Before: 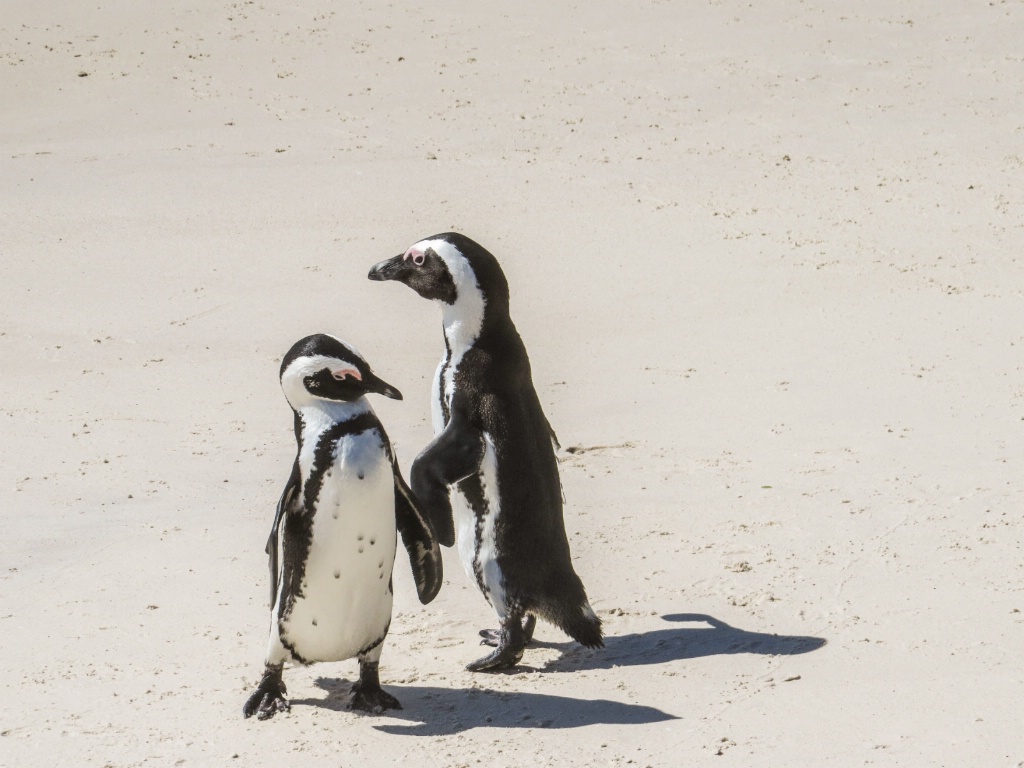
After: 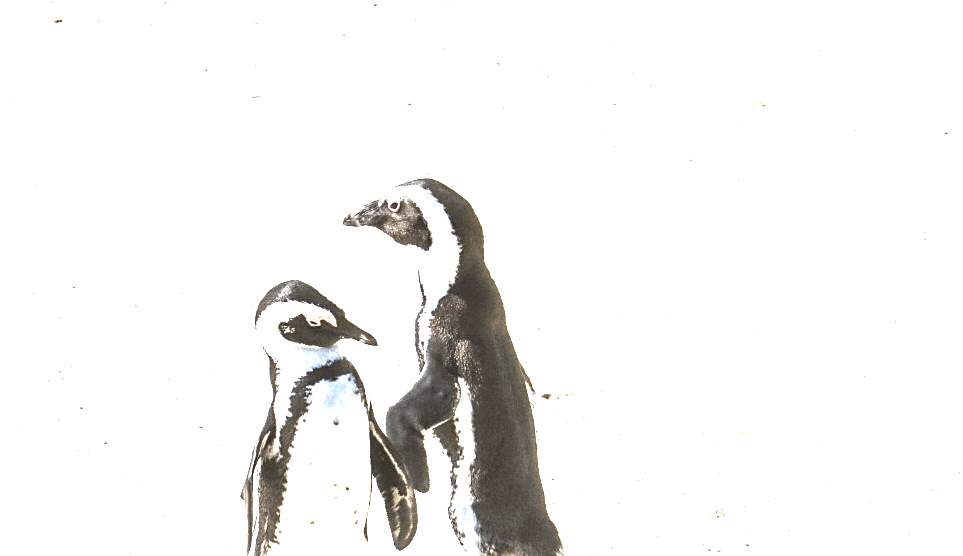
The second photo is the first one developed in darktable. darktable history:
exposure: exposure 2.244 EV, compensate highlight preservation false
crop: left 2.465%, top 7.142%, right 3.422%, bottom 20.349%
contrast brightness saturation: saturation -0.056
sharpen: on, module defaults
